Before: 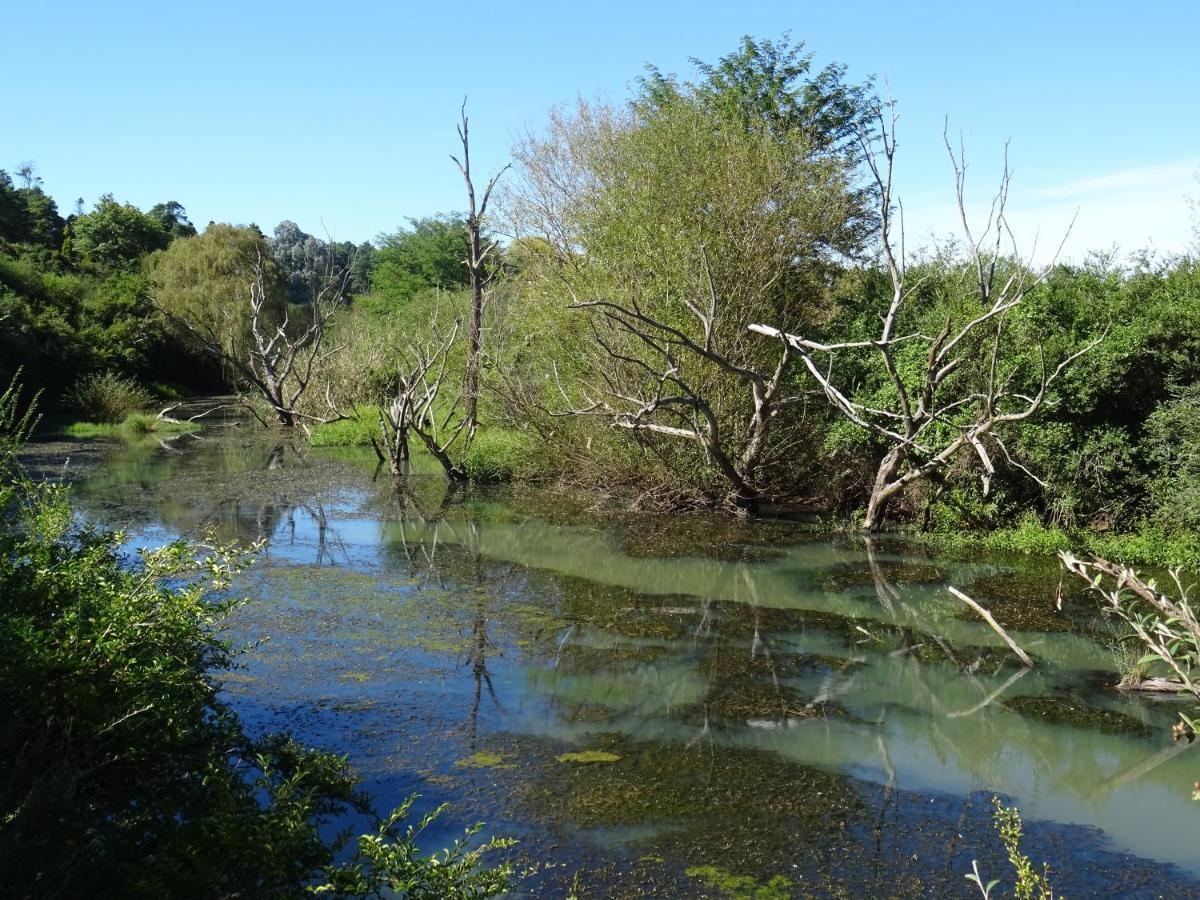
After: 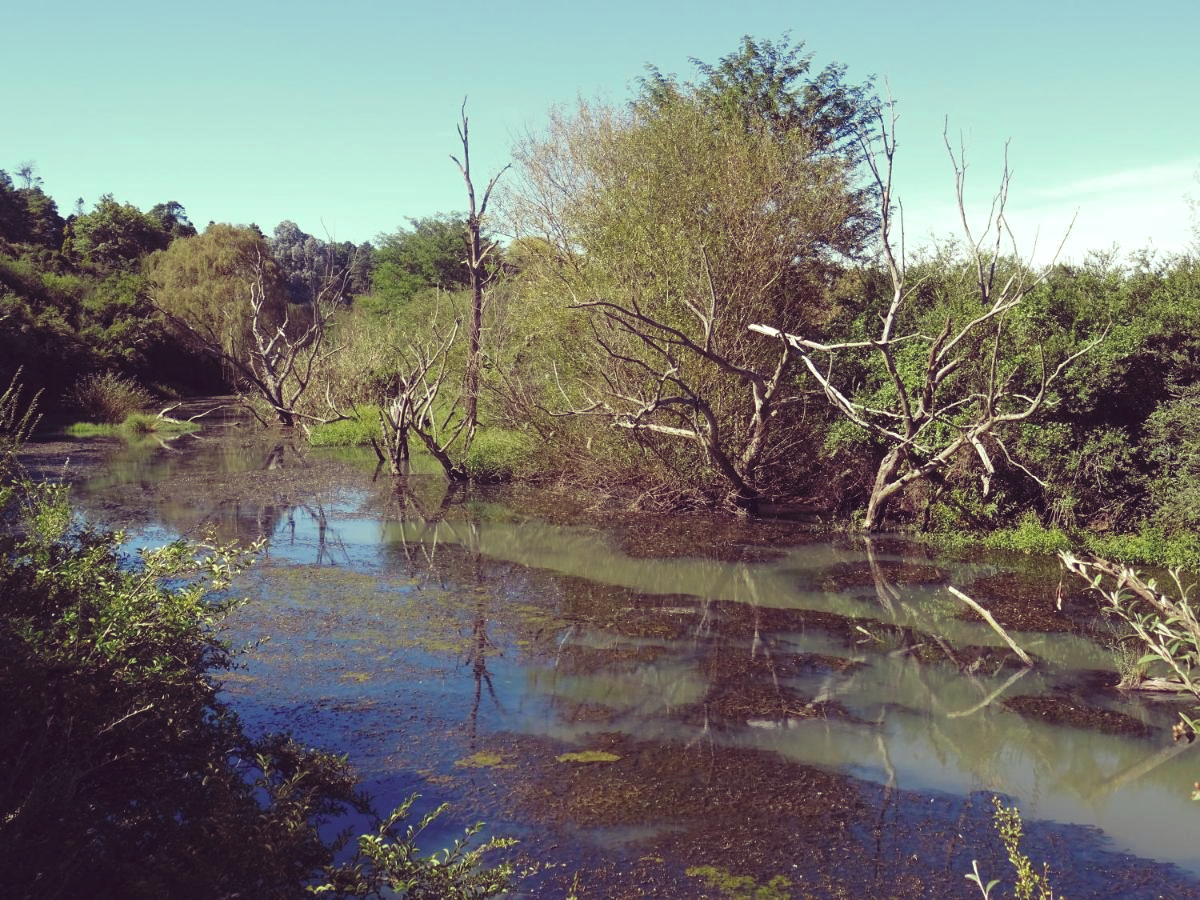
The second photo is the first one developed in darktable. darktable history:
tone curve: curves: ch0 [(0, 0) (0.003, 0.04) (0.011, 0.053) (0.025, 0.077) (0.044, 0.104) (0.069, 0.127) (0.1, 0.15) (0.136, 0.177) (0.177, 0.215) (0.224, 0.254) (0.277, 0.3) (0.335, 0.355) (0.399, 0.41) (0.468, 0.477) (0.543, 0.554) (0.623, 0.636) (0.709, 0.72) (0.801, 0.804) (0.898, 0.892) (1, 1)], preserve colors none
color look up table: target L [94.14, 93.56, 90.35, 86.39, 82.33, 77.03, 67.35, 67.73, 50.58, 45.29, 27.29, 22.75, 10.29, 200.44, 101.59, 73.56, 62.09, 58.03, 50.24, 53.47, 47.56, 45.56, 45.42, 44.61, 40.14, 31.01, 23.42, 10.44, 0.977, 80.06, 76.38, 73.45, 62.2, 54.23, 48.45, 43.7, 34.2, 32.37, 18.84, 6.053, 87.36, 86.03, 79.64, 70.7, 67.2, 61.47, 40.41, 24.6, 11.39], target a [-10.41, -10.69, -43.45, -67.02, -3.922, -70.79, -3.186, -40.94, -28.75, -18.65, 10.41, -21.12, 10.81, 0, 0, 23.62, 57.2, 62.81, 77.54, 14.91, 37.83, 68.87, 35.16, 10.04, 68.26, 20.1, 47.32, 37.86, 6.948, 19.78, 5.427, 41.19, 63.13, 85.03, 4.767, 55.44, 65.82, 28.54, 36.73, 36.88, -37.38, -10.55, -48.83, -16.69, -6.976, -35.53, -12.3, -6.324, 15.49], target b [37.57, 84.24, 75.22, 24.08, 20.36, 68.22, 39.41, 25.18, 50.36, 1.681, 23.14, 18.55, -5.982, 0, -0.001, 53.73, 69.51, 22.37, 45.86, 22.25, 49.57, 4.705, 3.28, 43.71, 40.45, 6.214, 26.73, -5.716, -6.223, 11.5, -11.33, 1.244, -30.31, -20.03, -58.6, -62.81, -44.38, -27.46, -65.06, -42.04, 11.4, -0.793, -11.13, -23.22, -3.015, -4.279, -29.17, -22.41, -34.14], num patches 49
